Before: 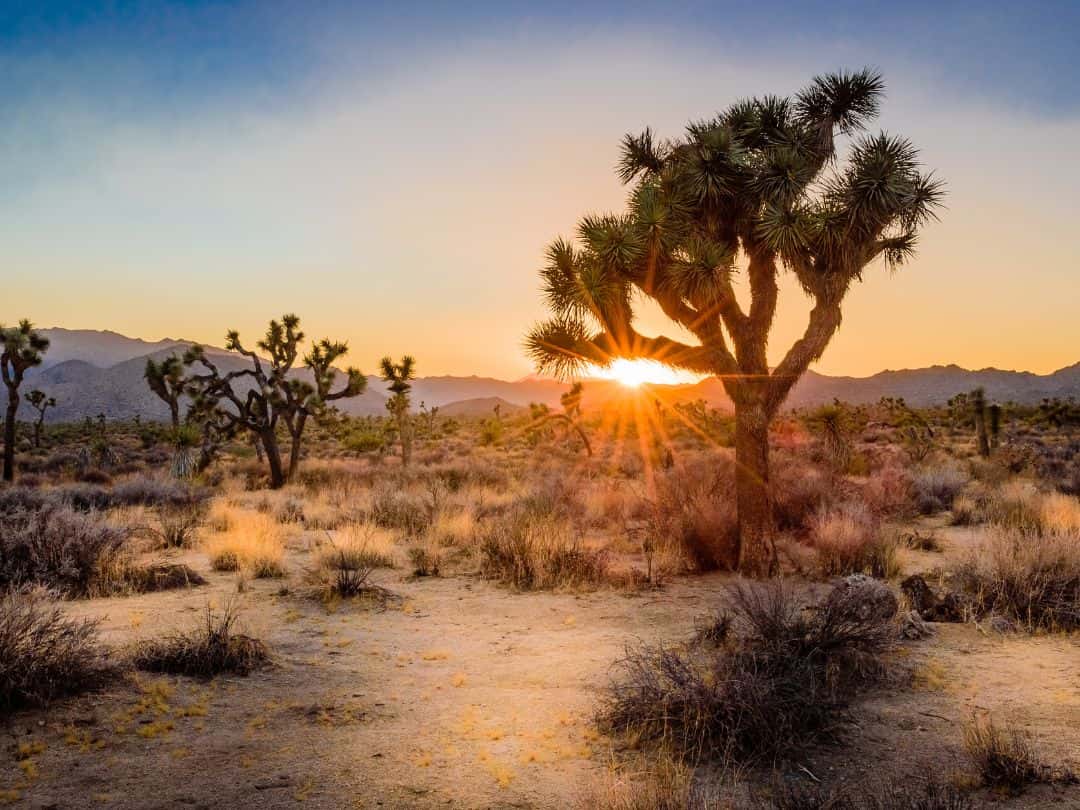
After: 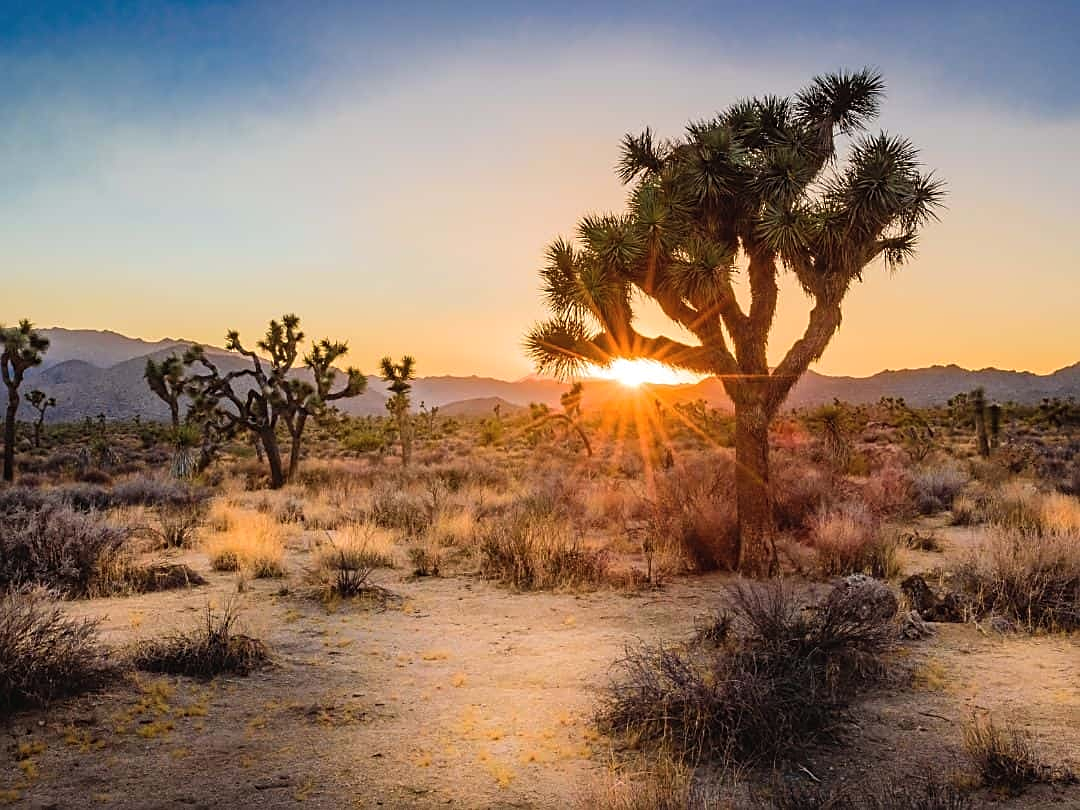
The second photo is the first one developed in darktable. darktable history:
sharpen: on, module defaults
exposure: black level correction -0.003, exposure 0.04 EV, compensate highlight preservation false
